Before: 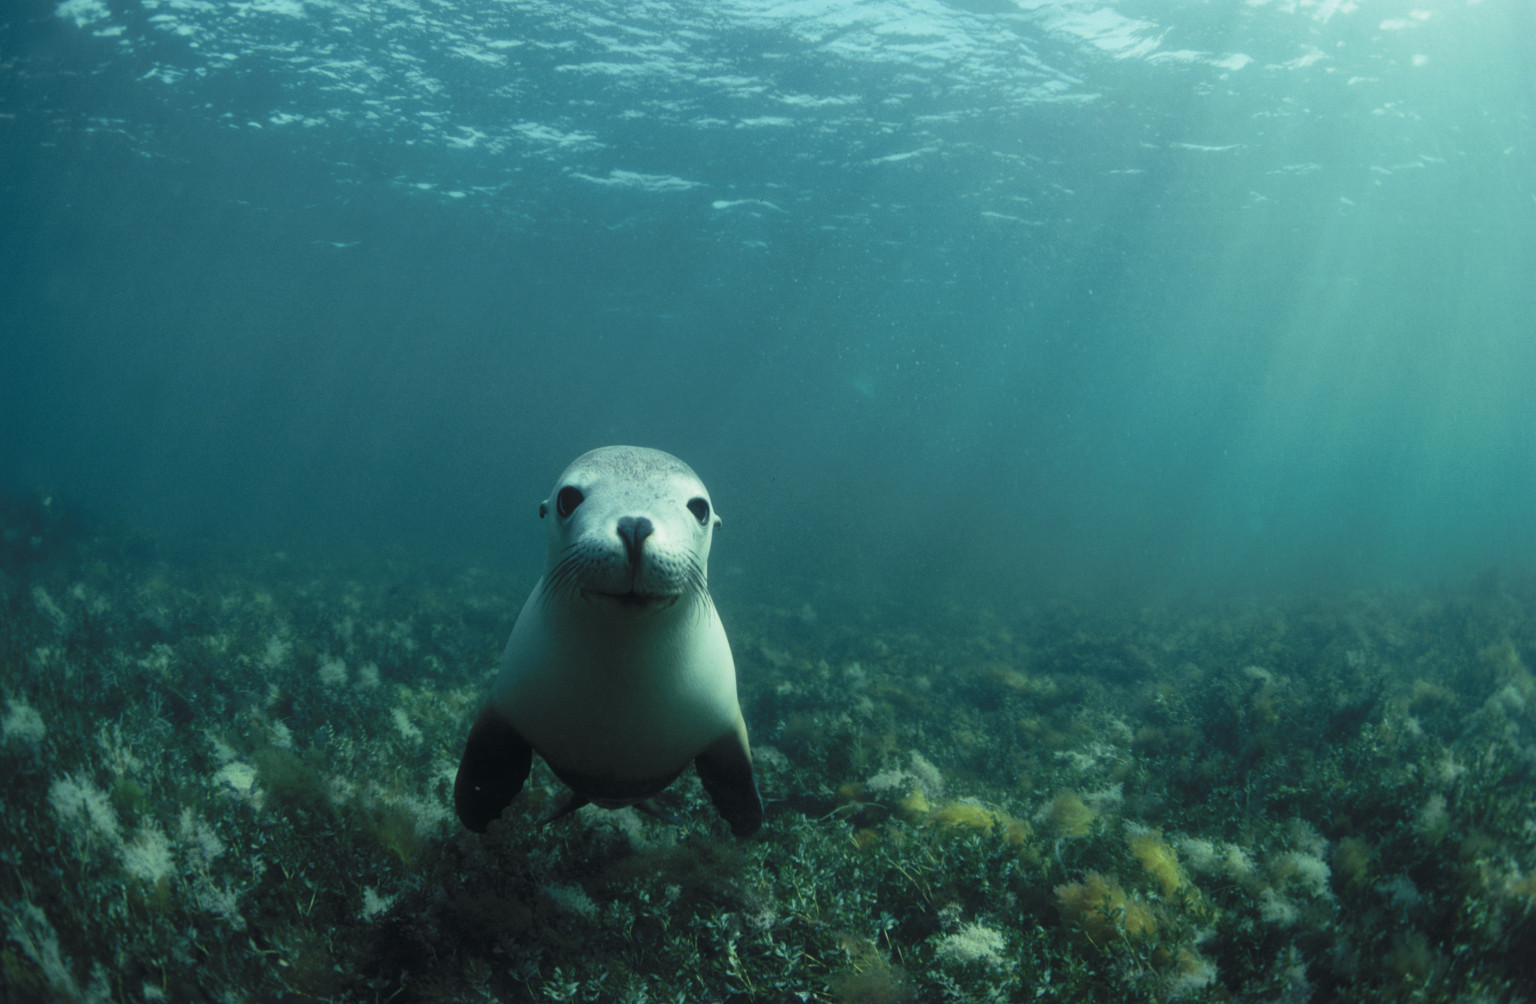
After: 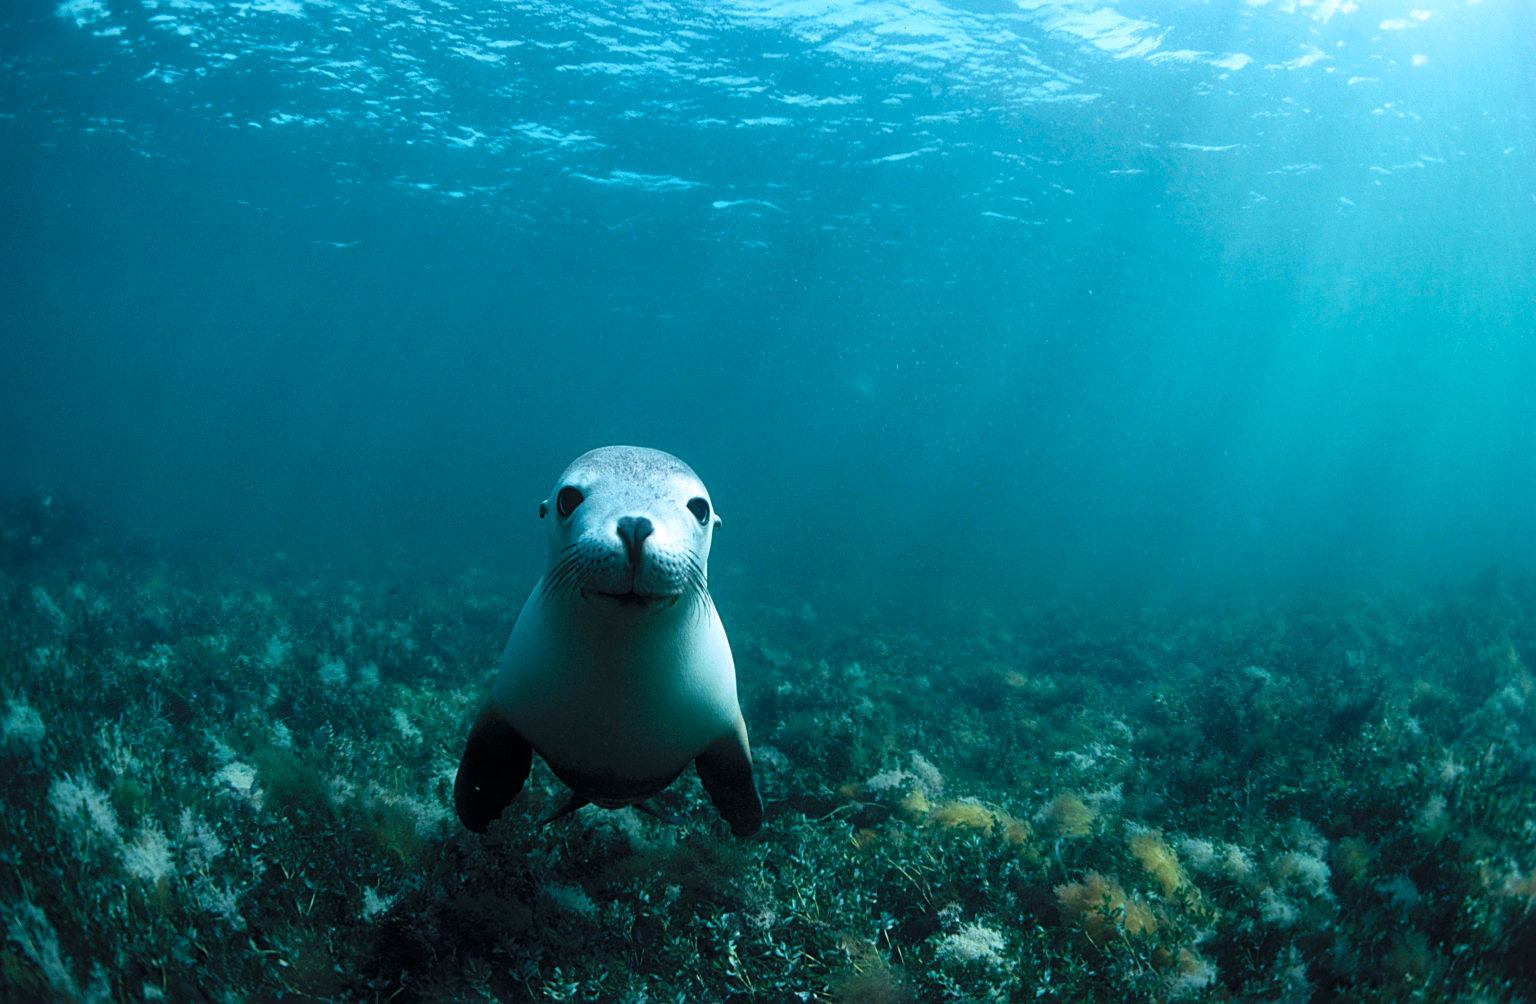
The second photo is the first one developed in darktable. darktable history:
color correction: highlights a* 15.46, highlights b* -20.56
sharpen: amount 0.6
levels: mode automatic, black 0.023%, white 99.97%, levels [0.062, 0.494, 0.925]
